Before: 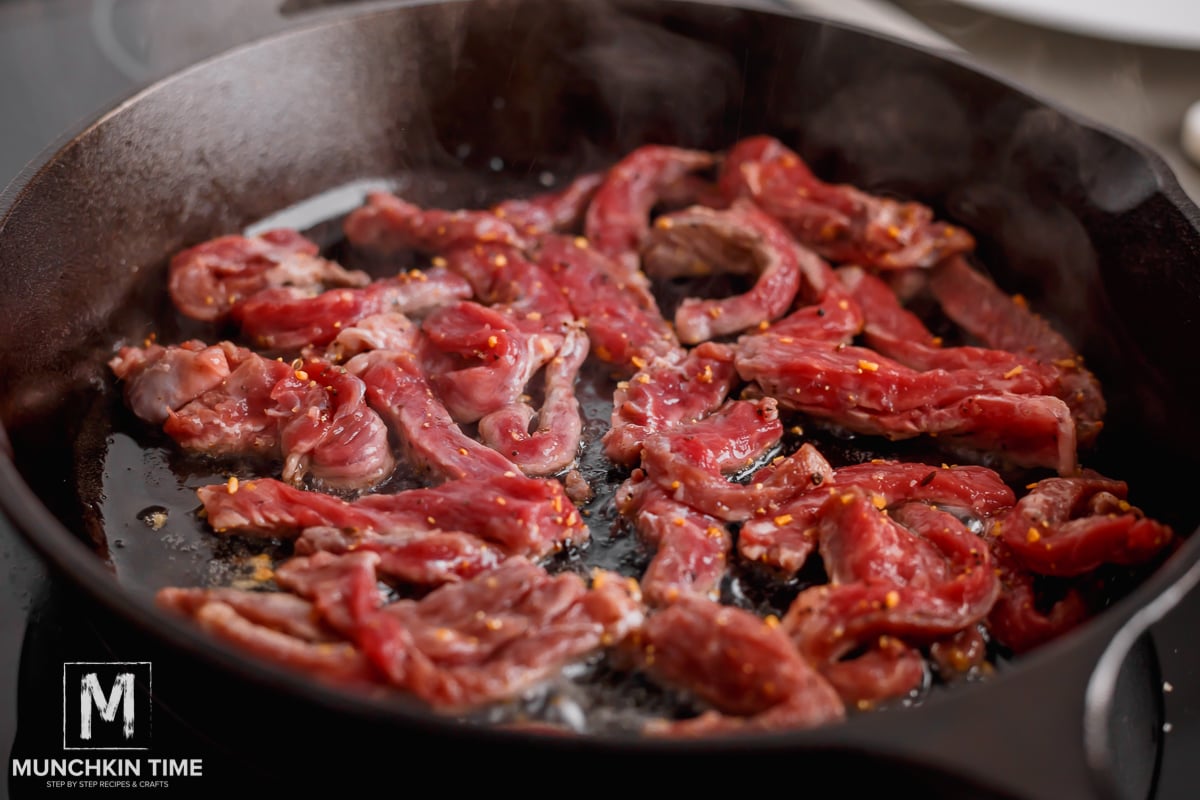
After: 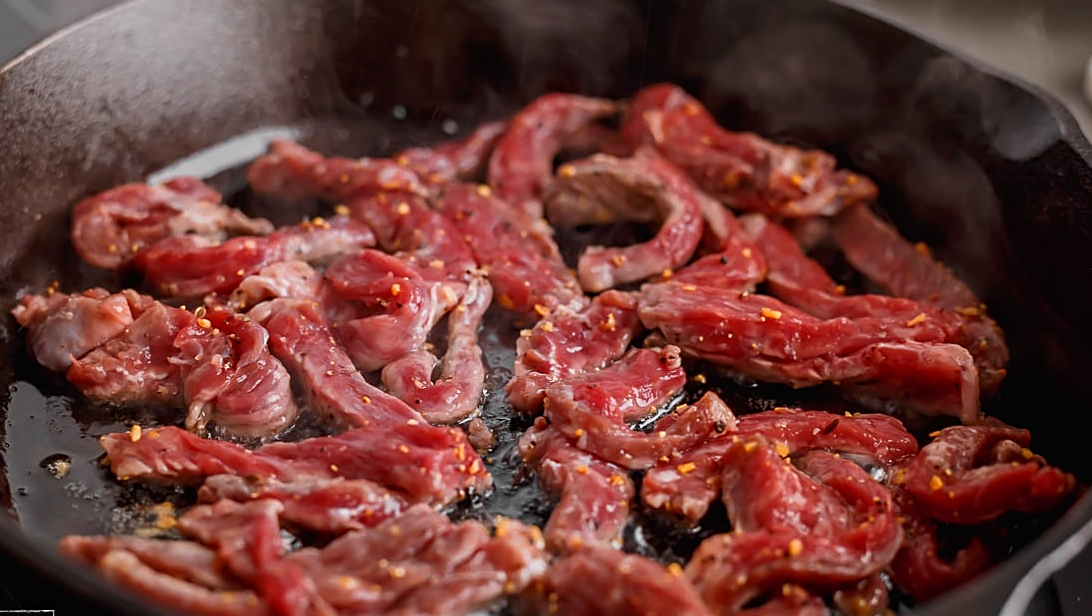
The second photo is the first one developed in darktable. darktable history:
sharpen: on, module defaults
crop: left 8.155%, top 6.611%, bottom 15.385%
tone equalizer: on, module defaults
